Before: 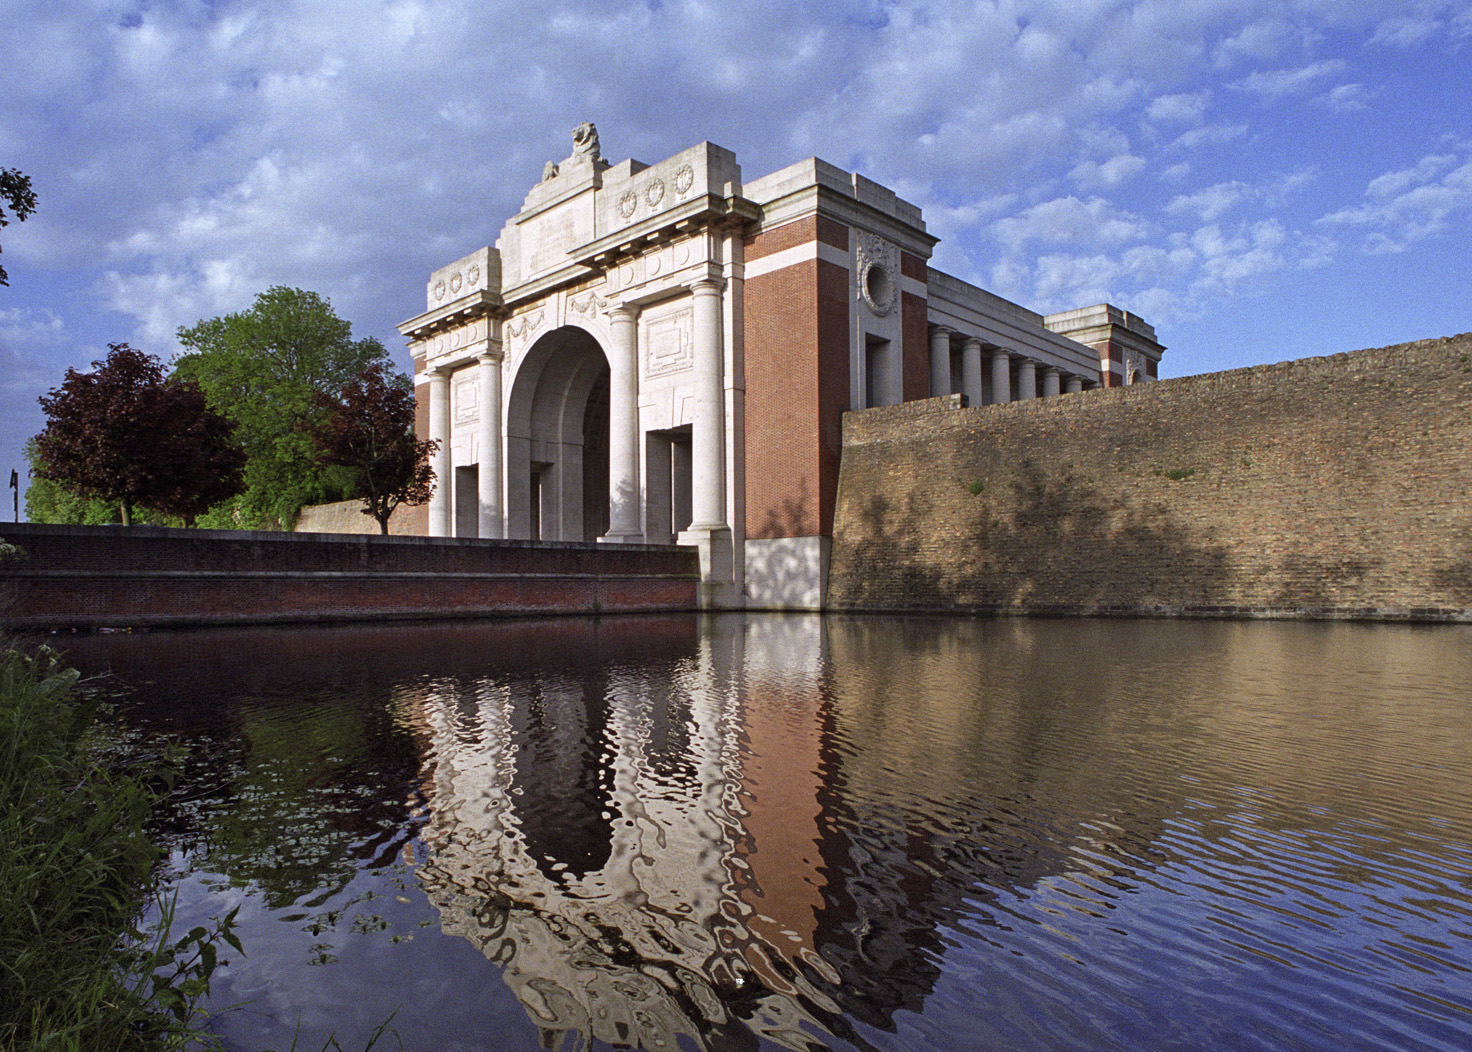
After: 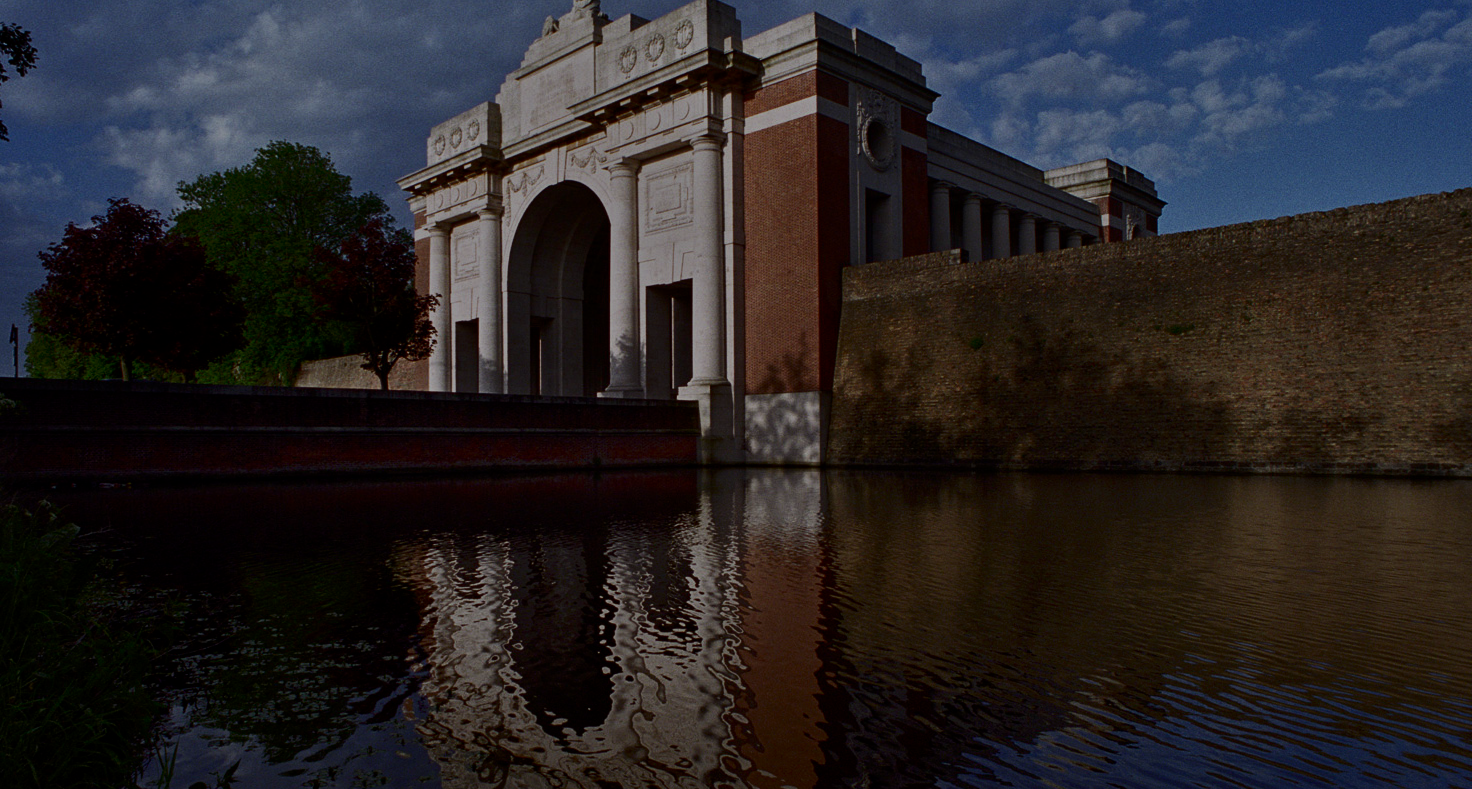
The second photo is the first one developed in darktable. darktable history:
exposure: black level correction 0.001, exposure -0.2 EV, compensate highlight preservation false
crop: top 13.819%, bottom 11.169%
contrast brightness saturation: contrast 0.28
tone equalizer: -8 EV -2 EV, -7 EV -2 EV, -6 EV -2 EV, -5 EV -2 EV, -4 EV -2 EV, -3 EV -2 EV, -2 EV -2 EV, -1 EV -1.63 EV, +0 EV -2 EV
